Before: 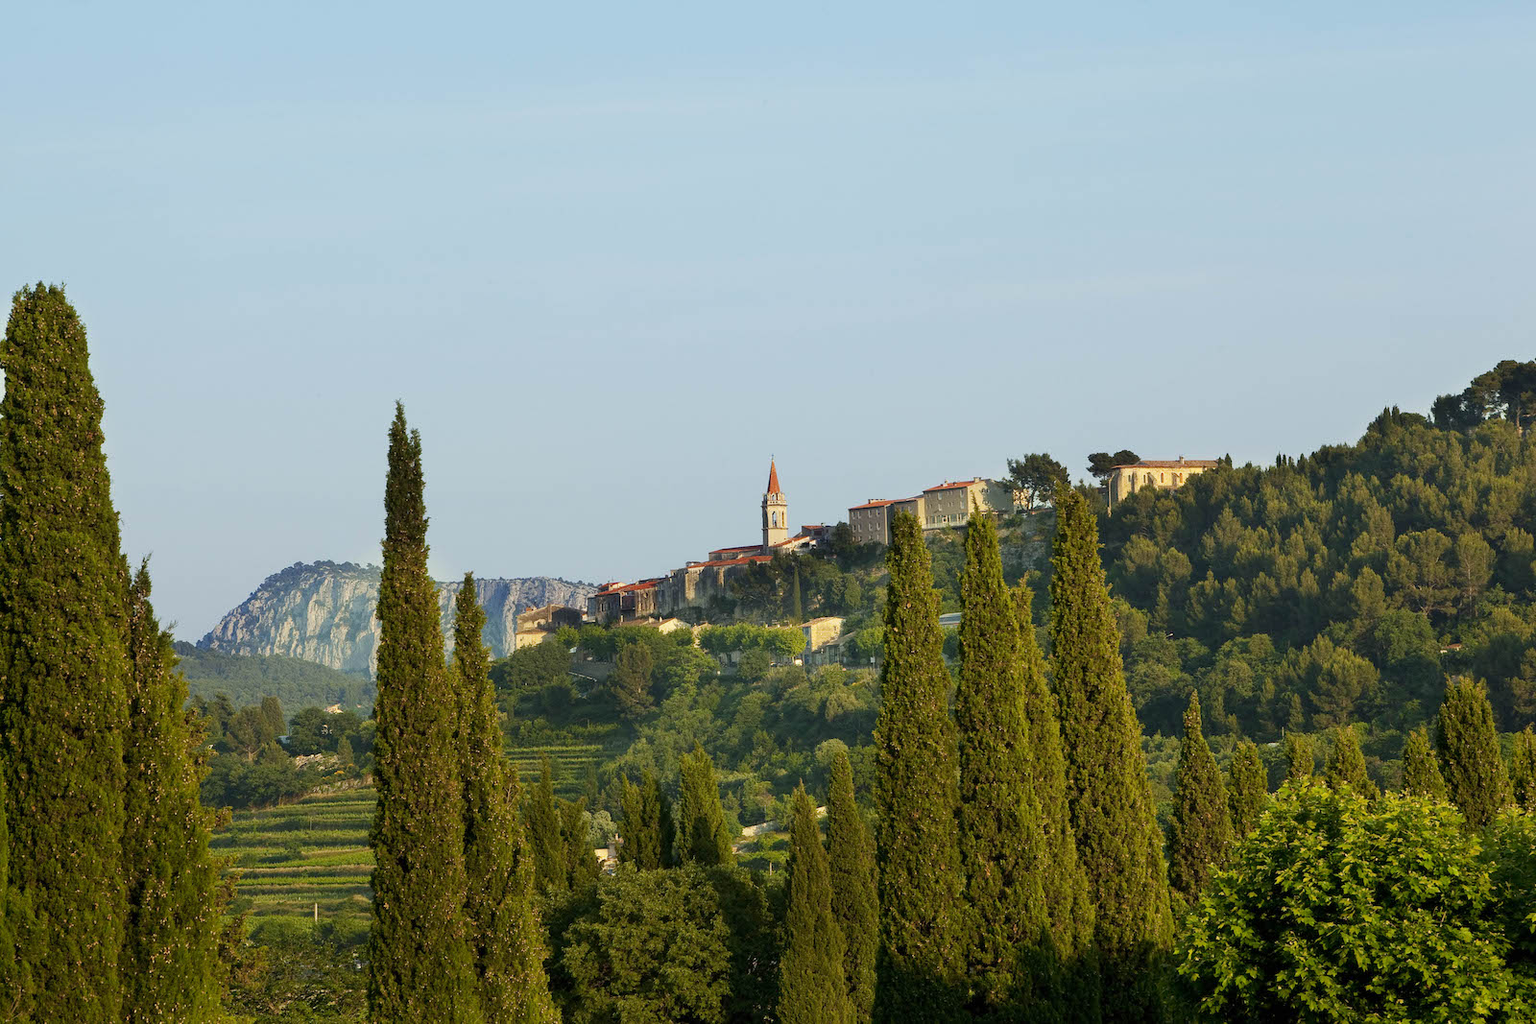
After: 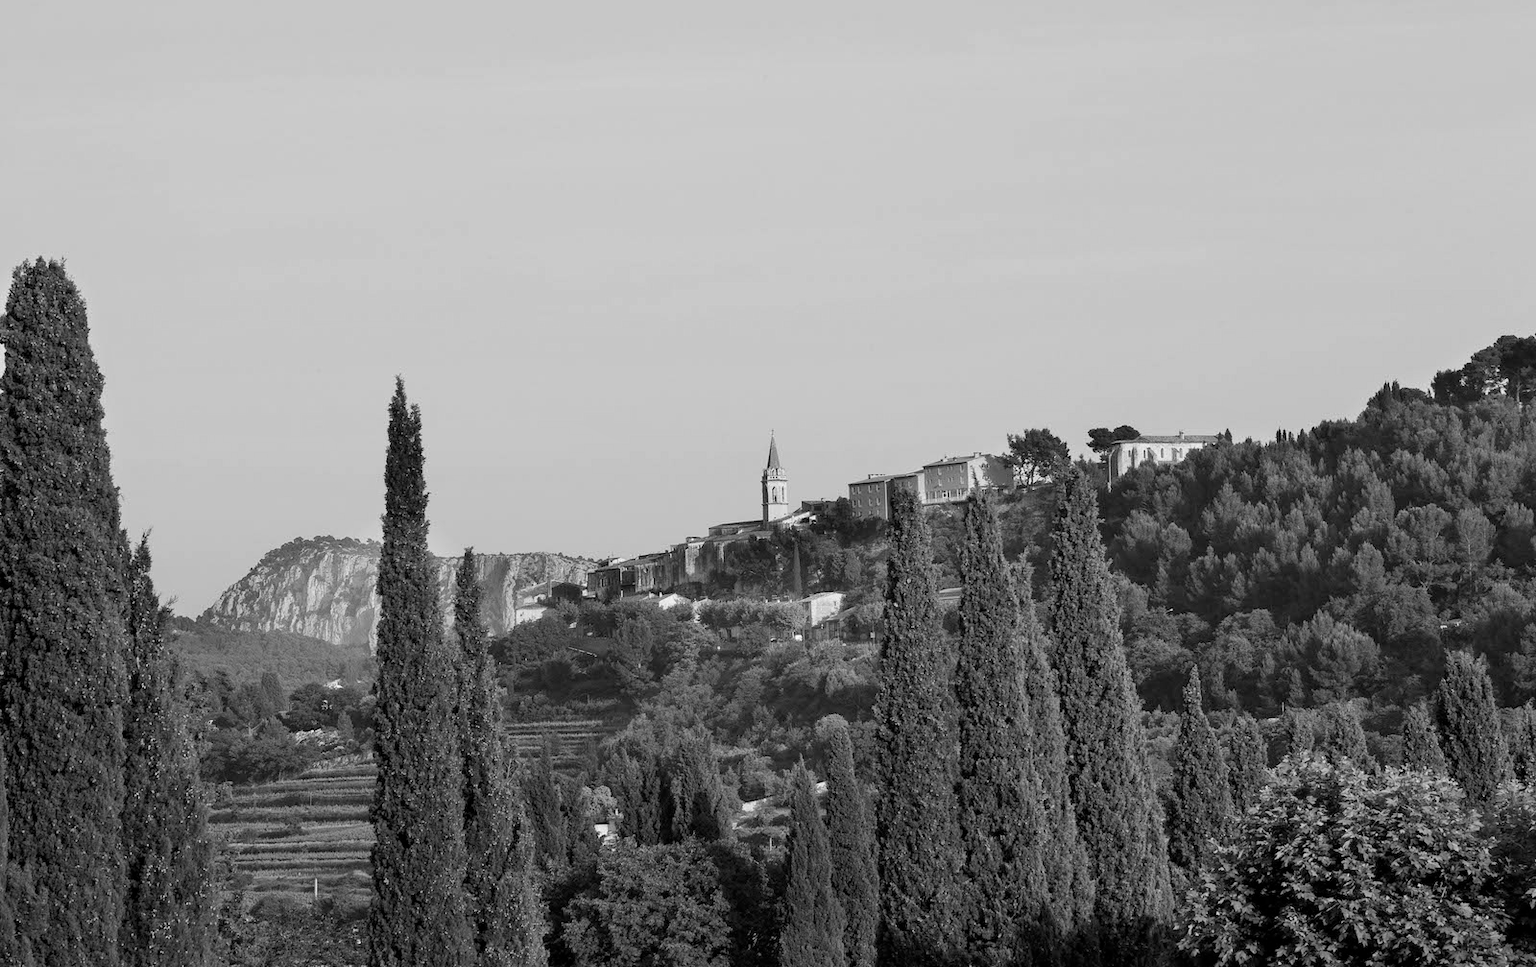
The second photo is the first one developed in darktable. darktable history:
monochrome: on, module defaults
crop and rotate: top 2.479%, bottom 3.018%
